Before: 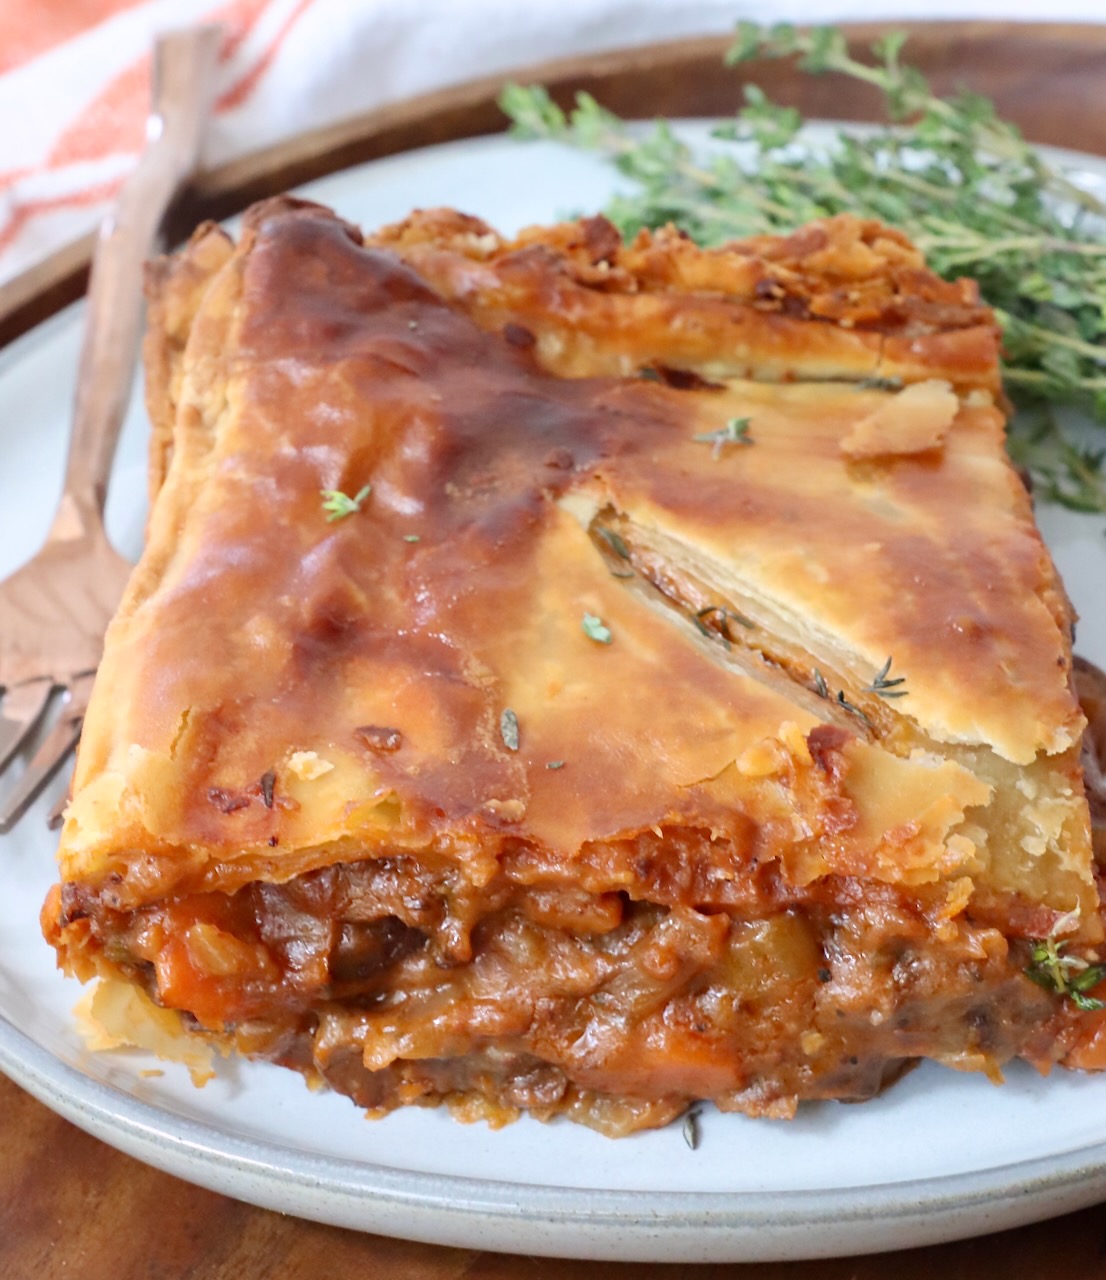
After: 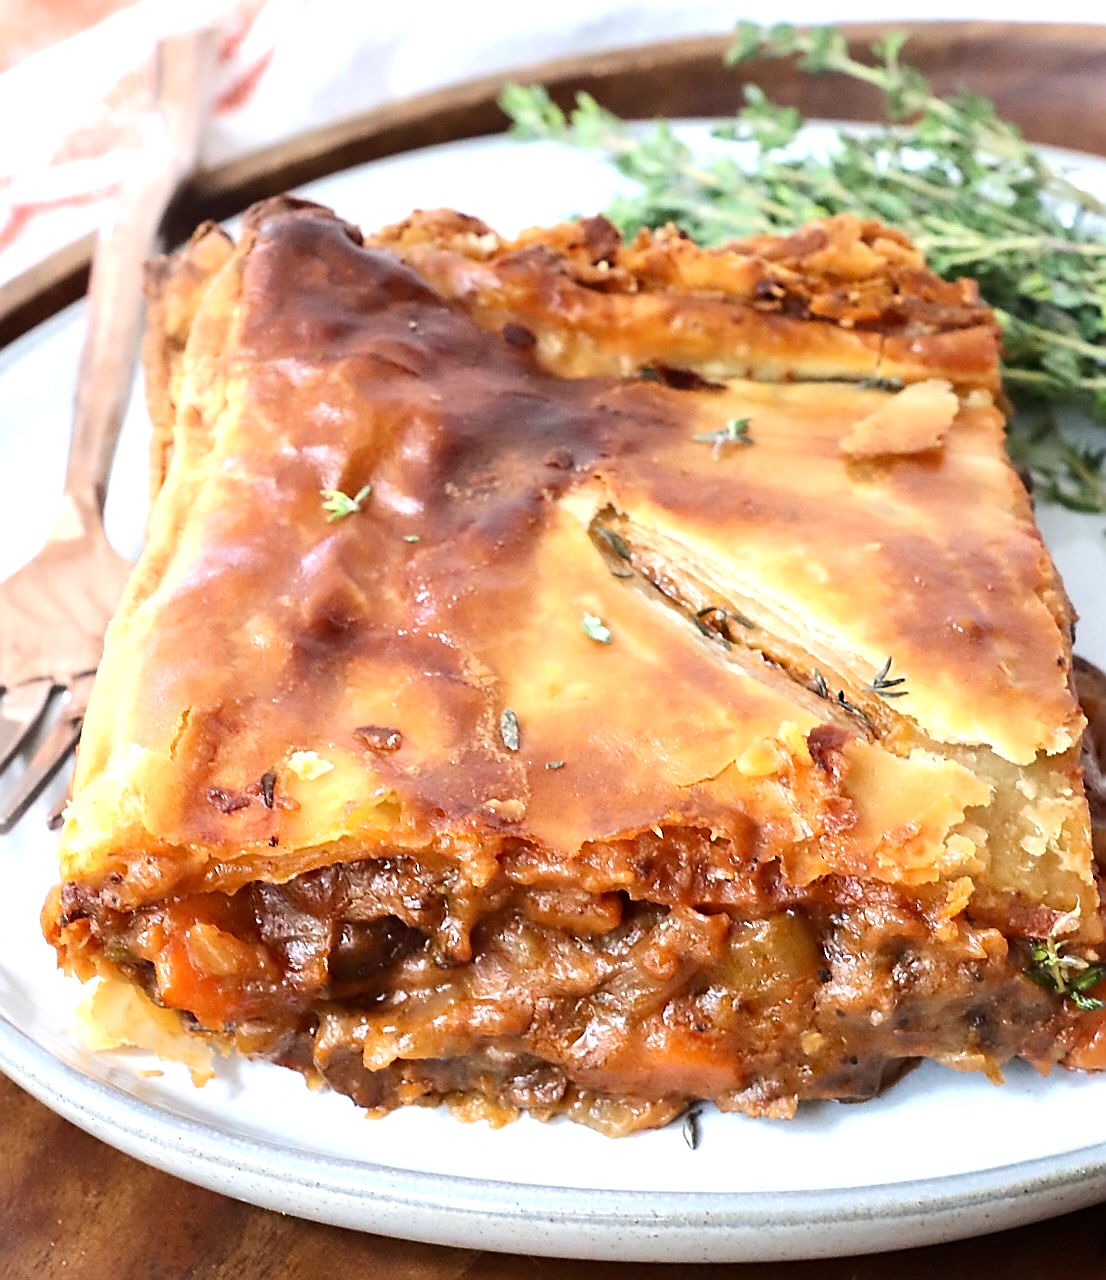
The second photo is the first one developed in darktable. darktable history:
tone equalizer: -8 EV -0.75 EV, -7 EV -0.7 EV, -6 EV -0.6 EV, -5 EV -0.4 EV, -3 EV 0.4 EV, -2 EV 0.6 EV, -1 EV 0.7 EV, +0 EV 0.75 EV, edges refinement/feathering 500, mask exposure compensation -1.57 EV, preserve details no
sharpen: radius 1.4, amount 1.25, threshold 0.7
